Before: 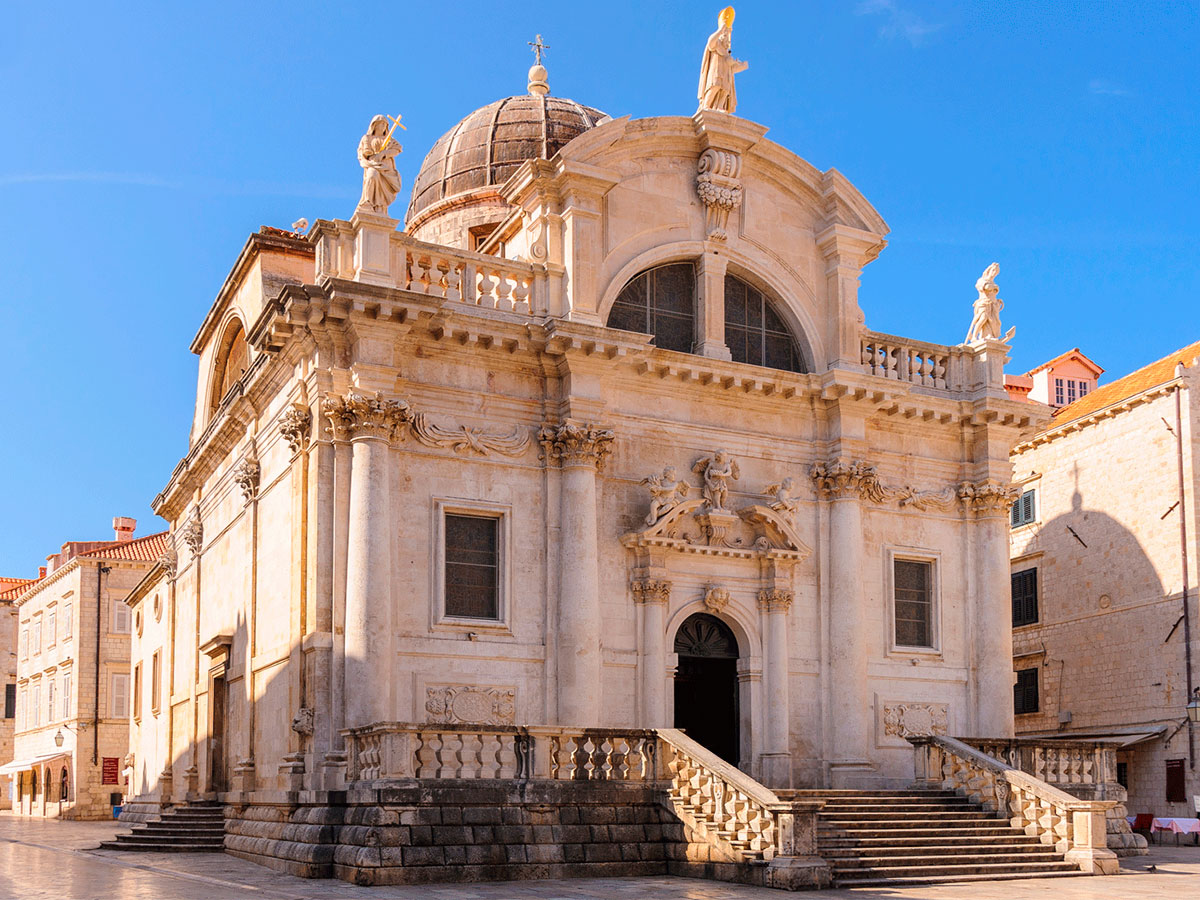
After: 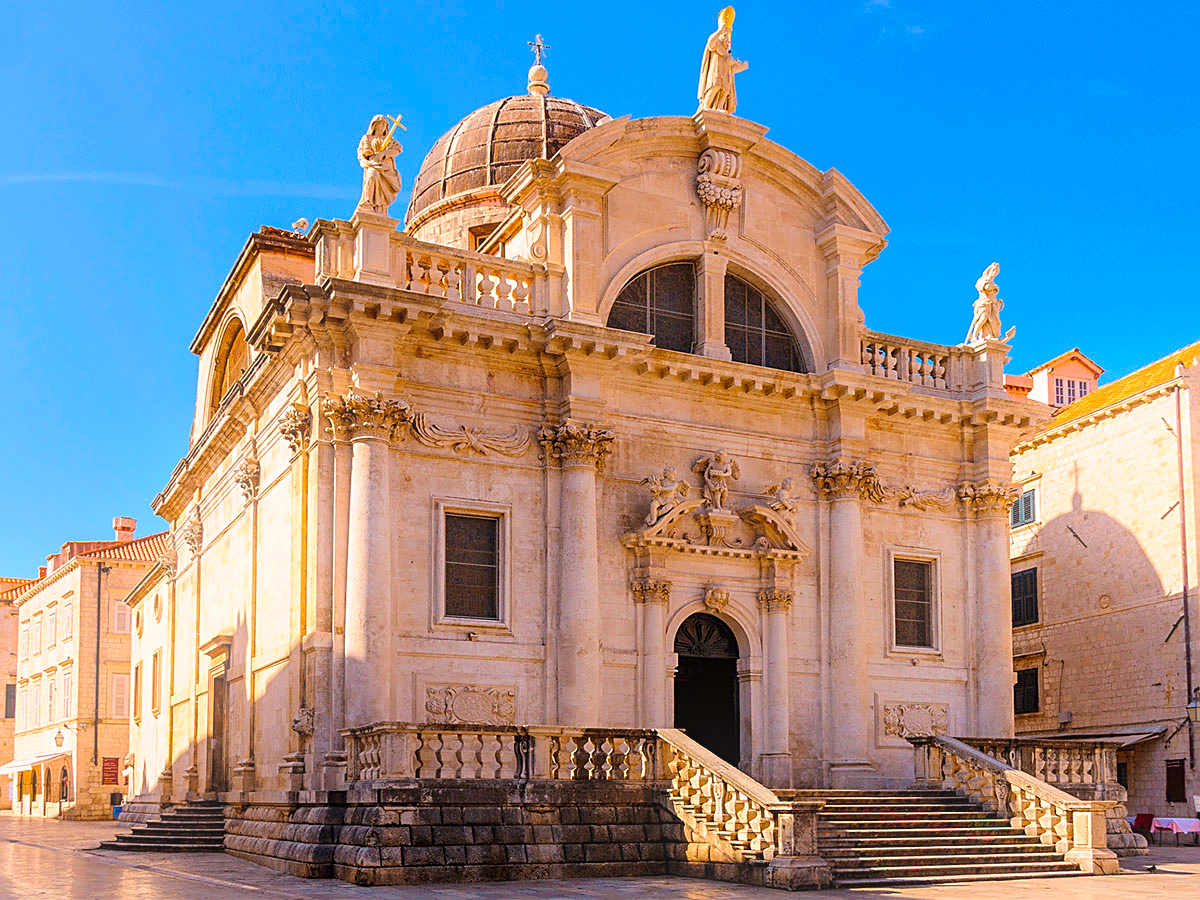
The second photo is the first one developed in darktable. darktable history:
sharpen: on, module defaults
color balance rgb: perceptual saturation grading › global saturation 25%, global vibrance 20%
exposure: compensate highlight preservation false
bloom: size 15%, threshold 97%, strength 7%
velvia: on, module defaults
